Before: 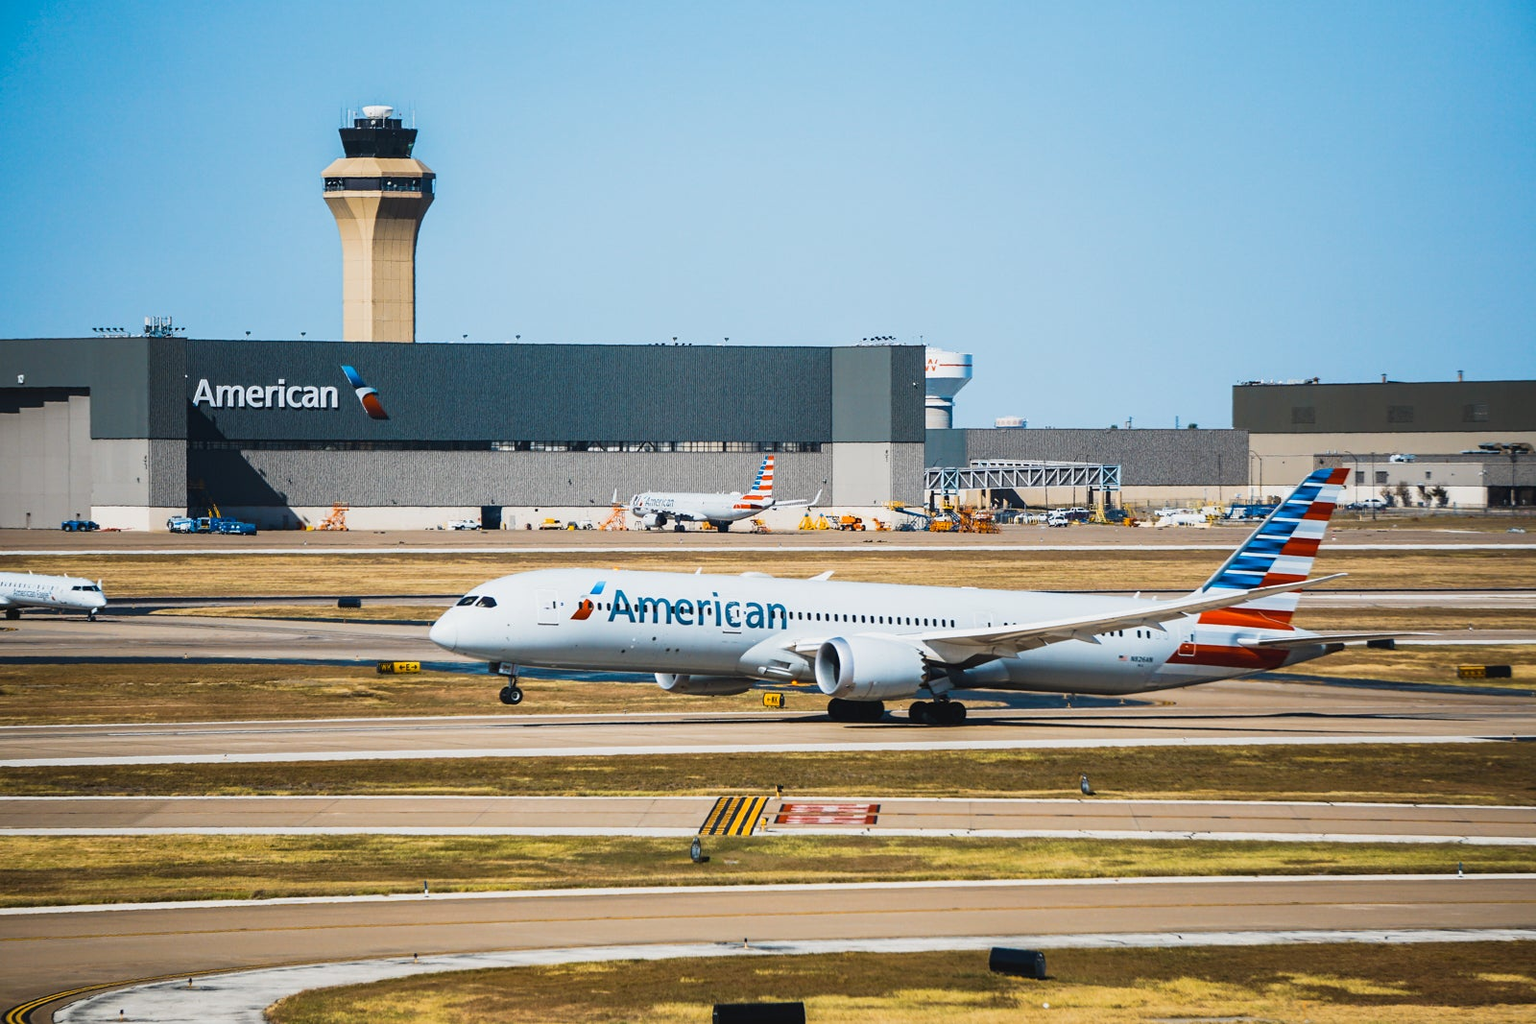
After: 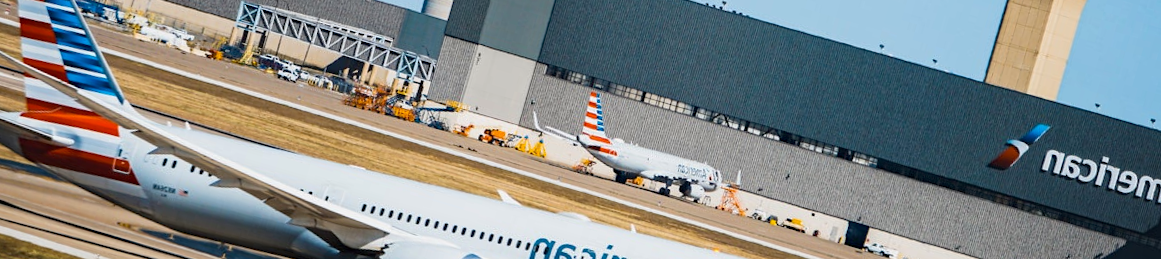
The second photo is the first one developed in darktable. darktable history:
haze removal: compatibility mode true, adaptive false
crop and rotate: angle 16.12°, top 30.835%, bottom 35.653%
